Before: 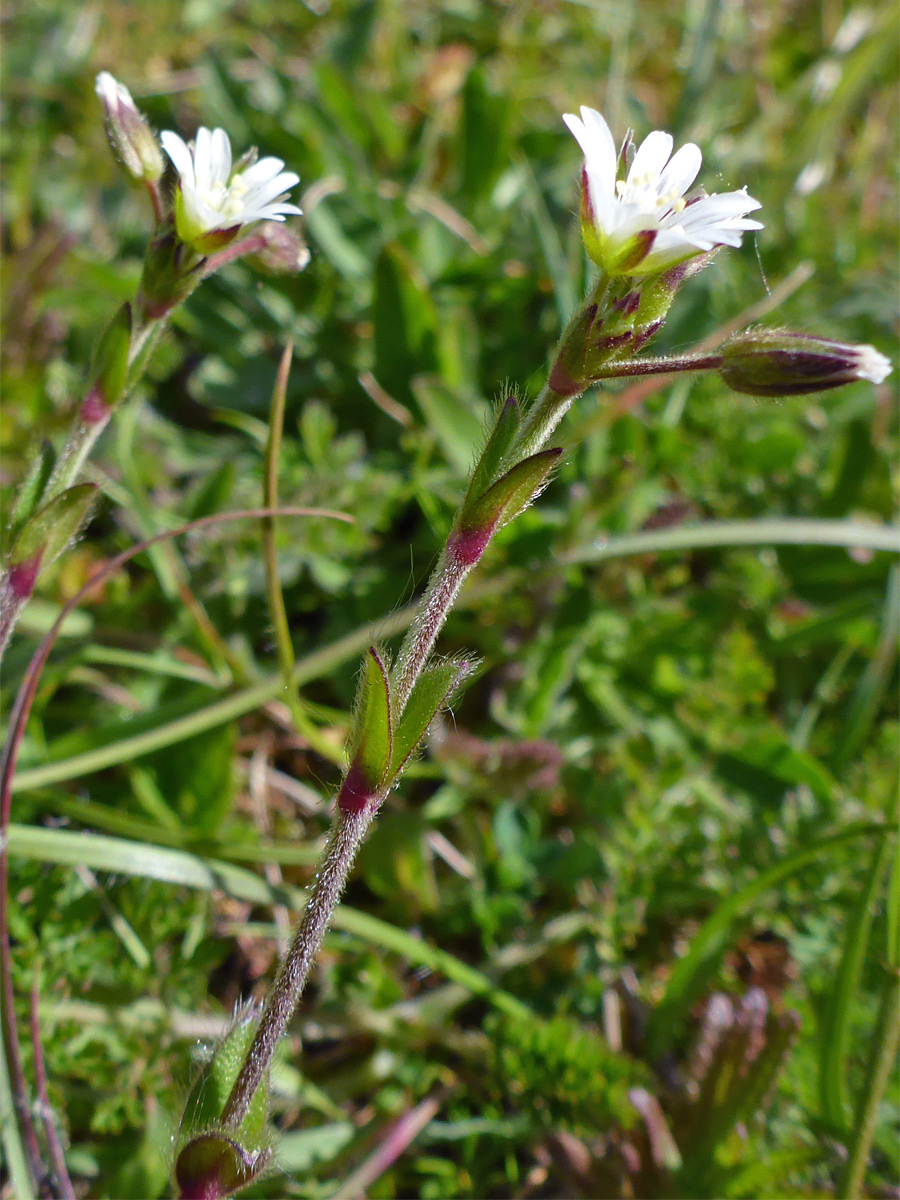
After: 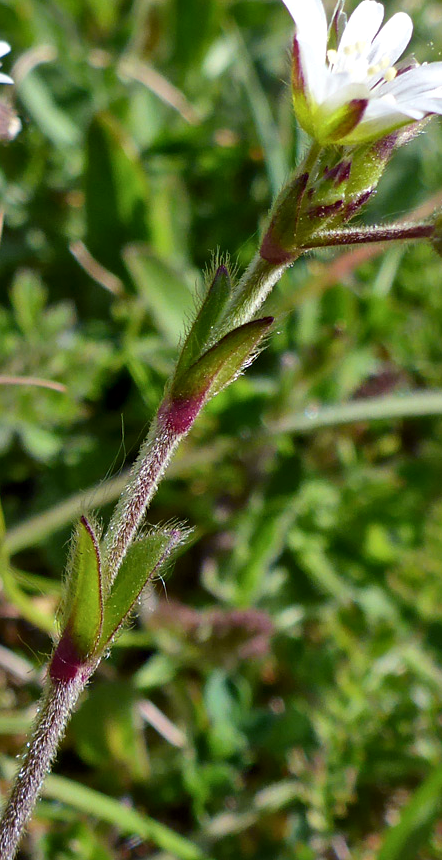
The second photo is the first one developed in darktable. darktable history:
local contrast: mode bilateral grid, contrast 20, coarseness 50, detail 147%, midtone range 0.2
crop: left 32.204%, top 10.944%, right 18.675%, bottom 17.328%
